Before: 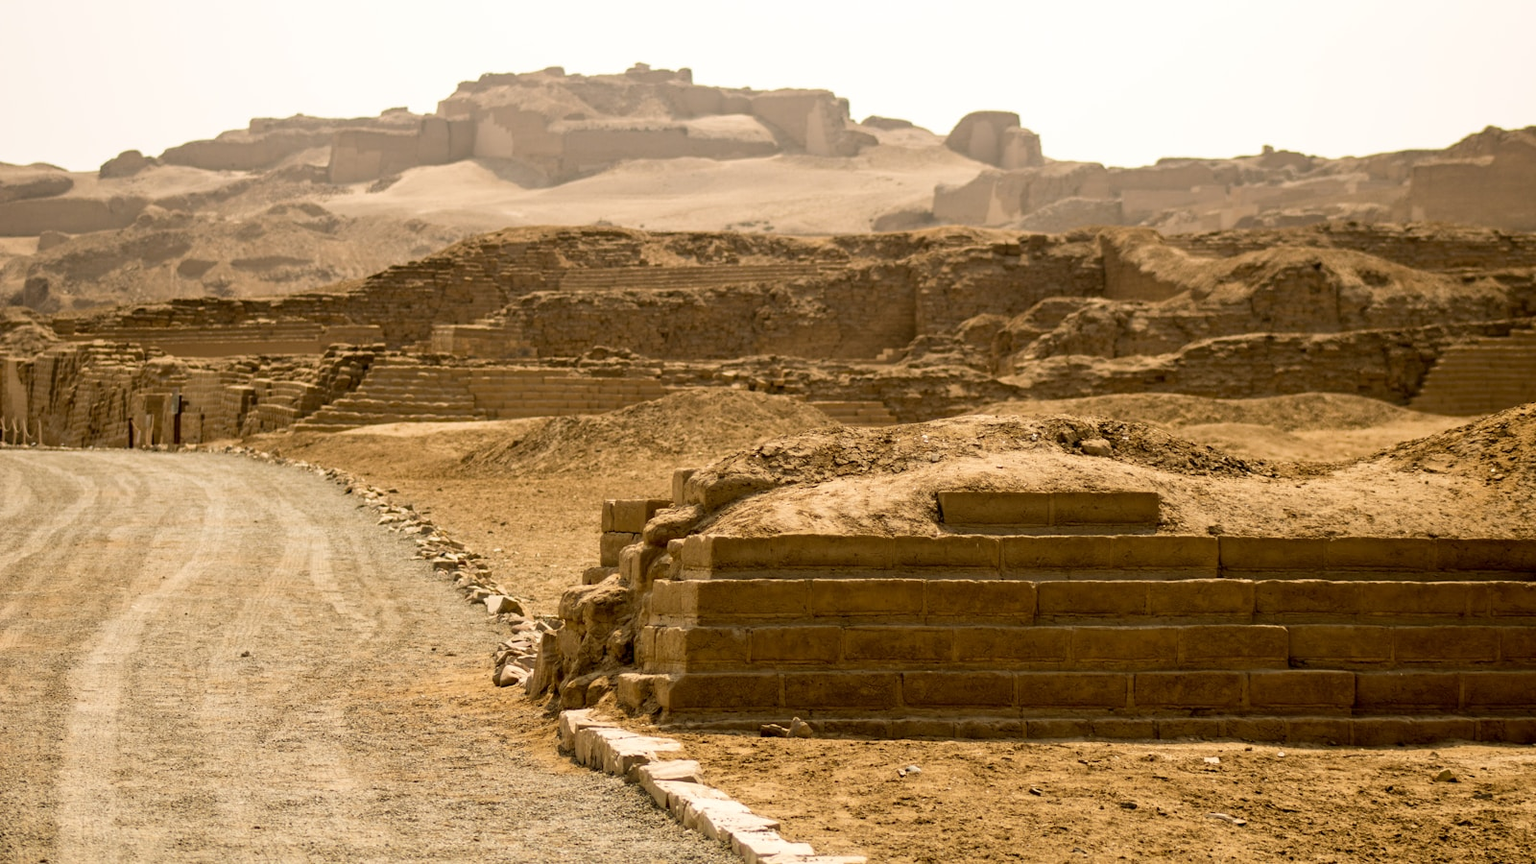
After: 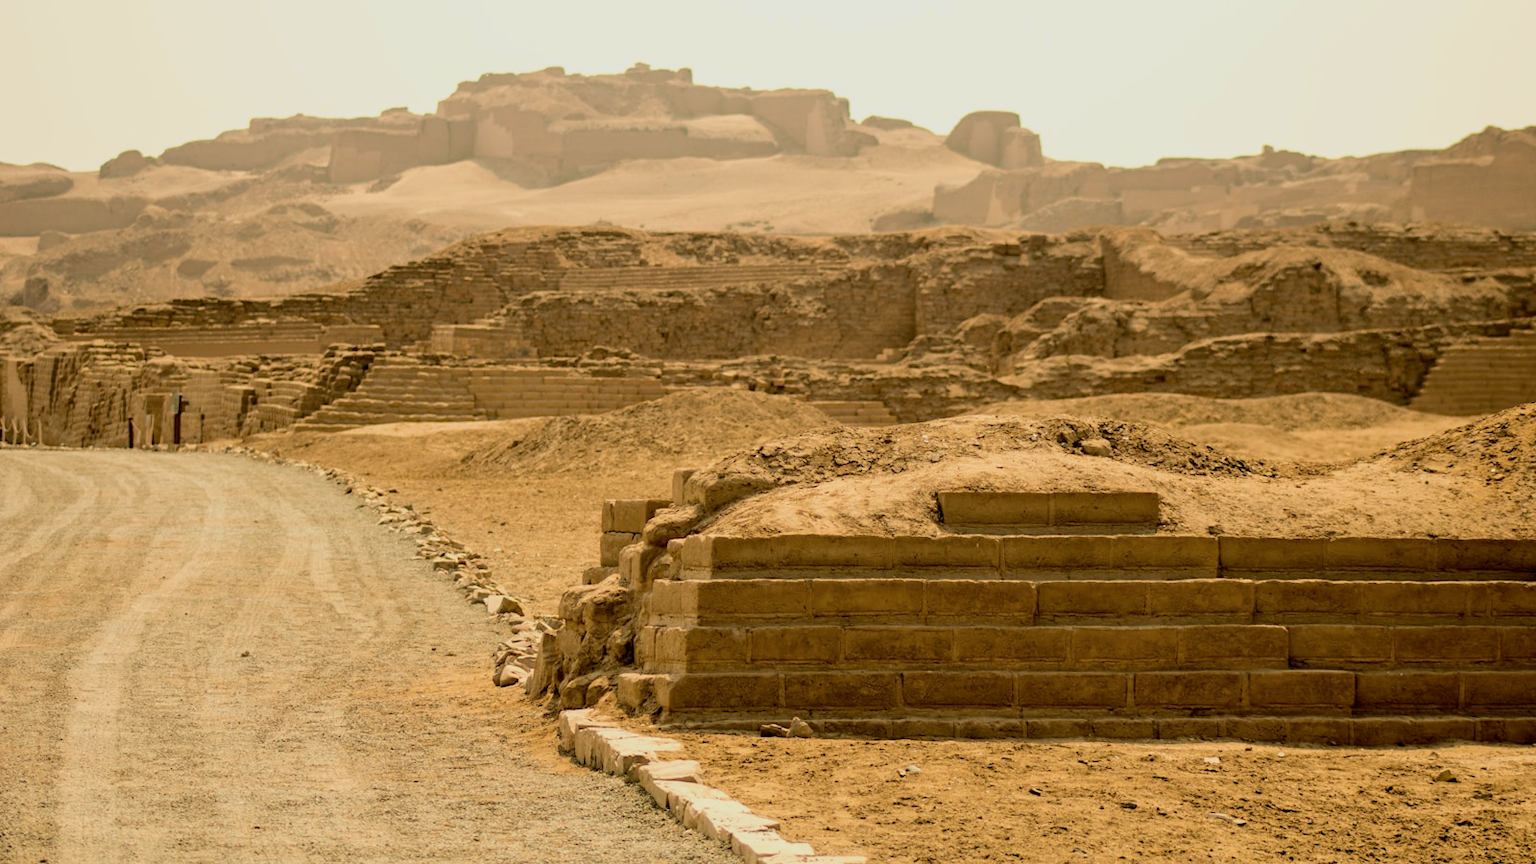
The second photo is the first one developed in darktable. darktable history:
tone curve: curves: ch0 [(0, 0) (0.402, 0.473) (0.673, 0.68) (0.899, 0.832) (0.999, 0.903)]; ch1 [(0, 0) (0.379, 0.262) (0.464, 0.425) (0.498, 0.49) (0.507, 0.5) (0.53, 0.532) (0.582, 0.583) (0.68, 0.672) (0.791, 0.748) (1, 0.896)]; ch2 [(0, 0) (0.199, 0.414) (0.438, 0.49) (0.496, 0.501) (0.515, 0.546) (0.577, 0.605) (0.632, 0.649) (0.717, 0.727) (0.845, 0.855) (0.998, 0.977)], color space Lab, independent channels, preserve colors none
